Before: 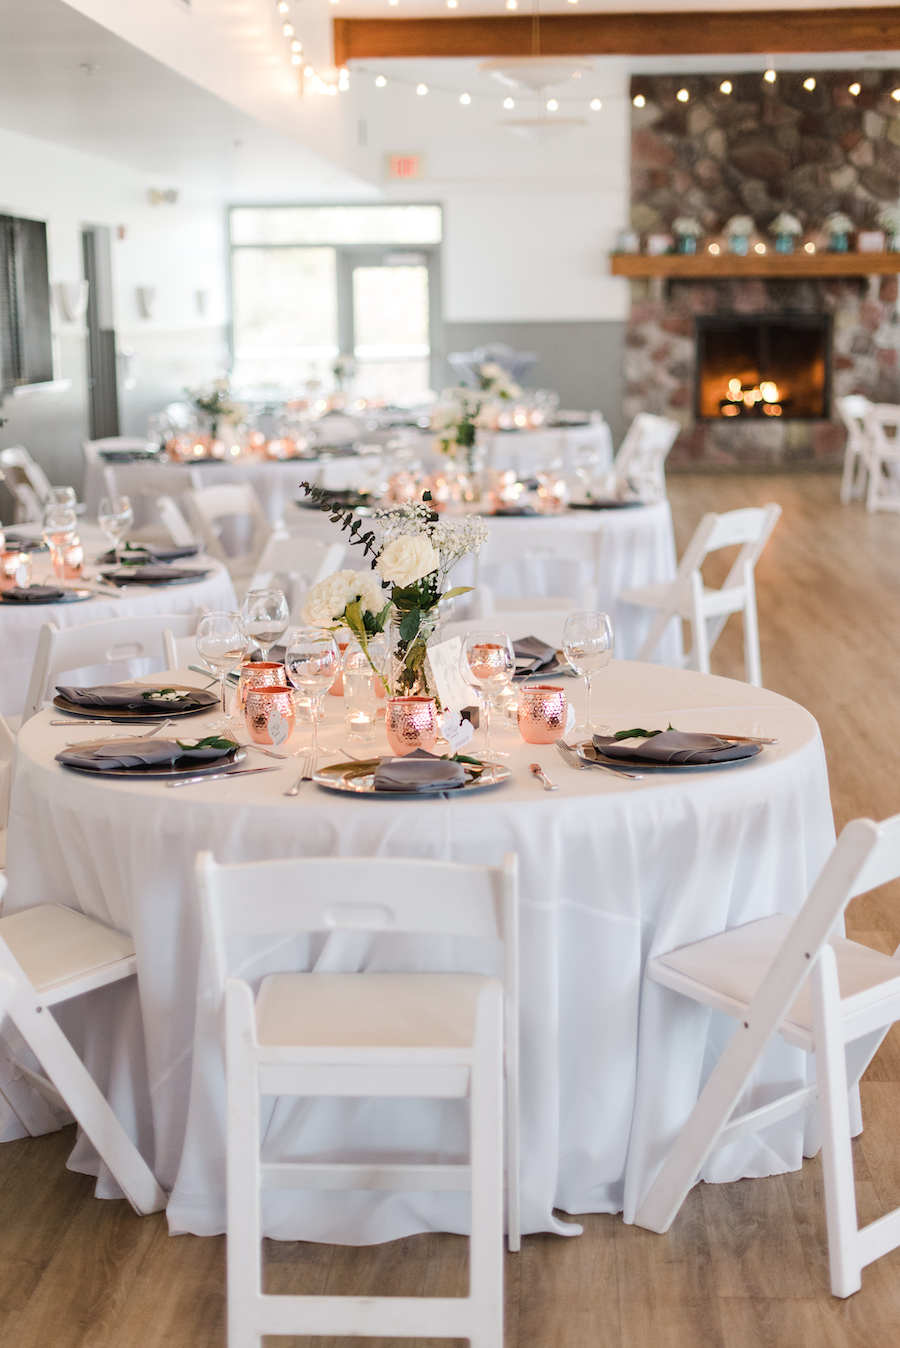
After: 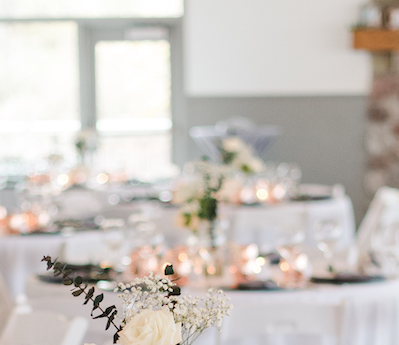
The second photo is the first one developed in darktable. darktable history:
crop: left 28.752%, top 16.838%, right 26.865%, bottom 57.524%
